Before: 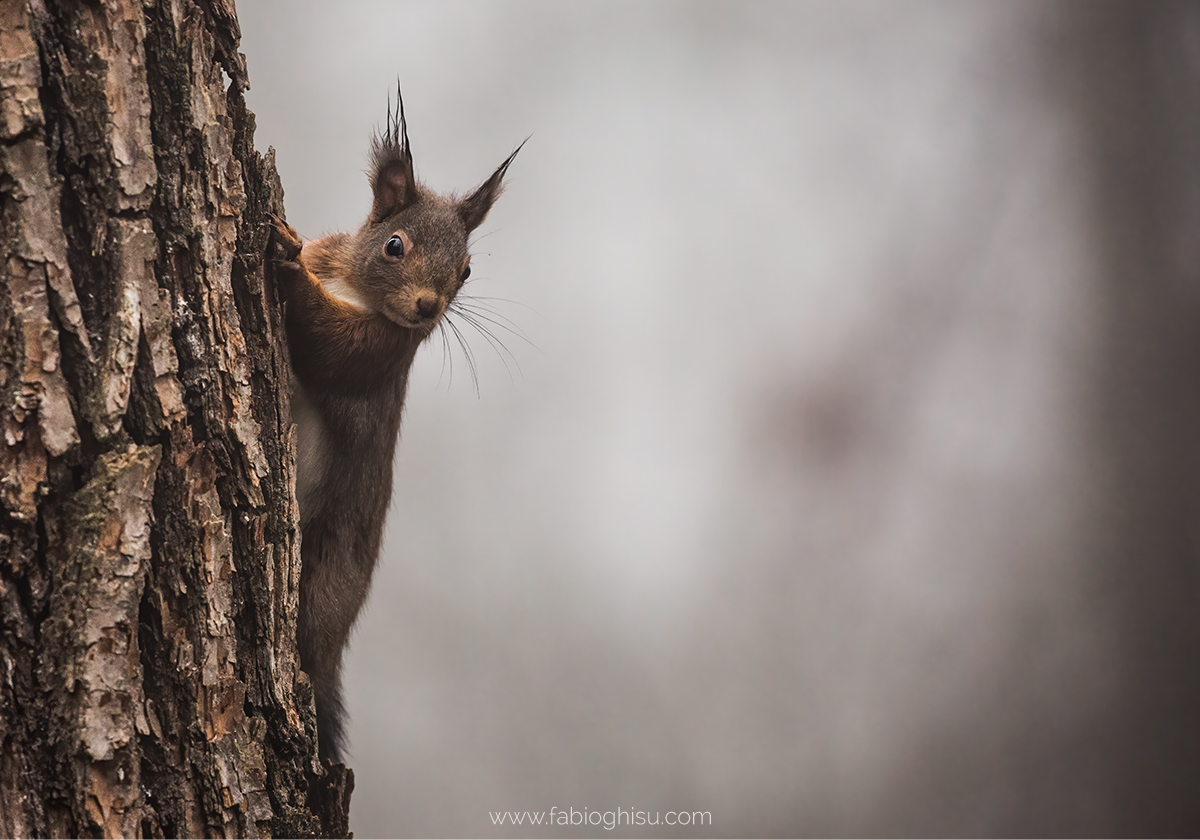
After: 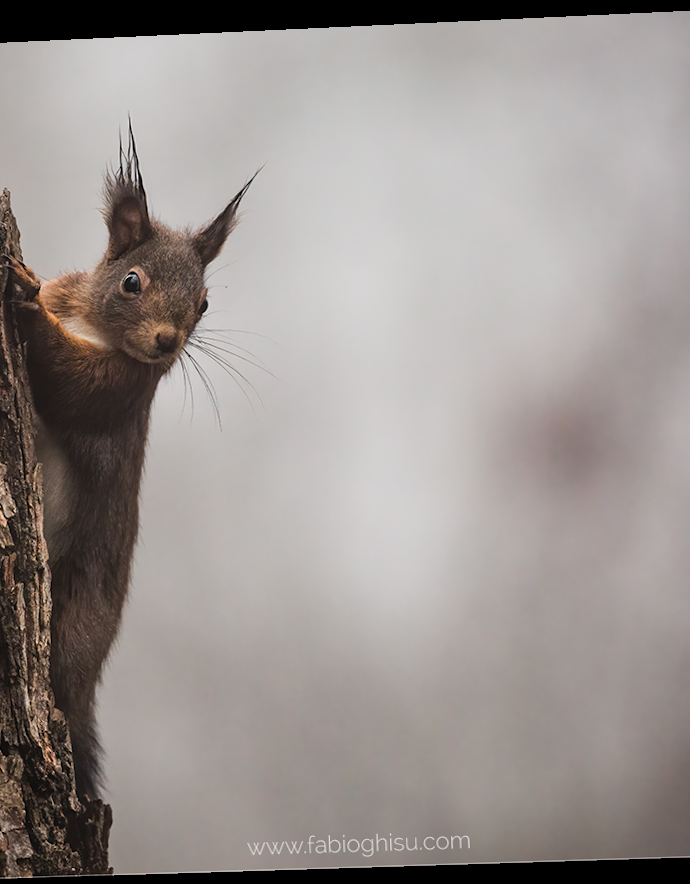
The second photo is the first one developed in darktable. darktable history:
rotate and perspective: rotation -2.22°, lens shift (horizontal) -0.022, automatic cropping off
crop: left 21.674%, right 22.086%
